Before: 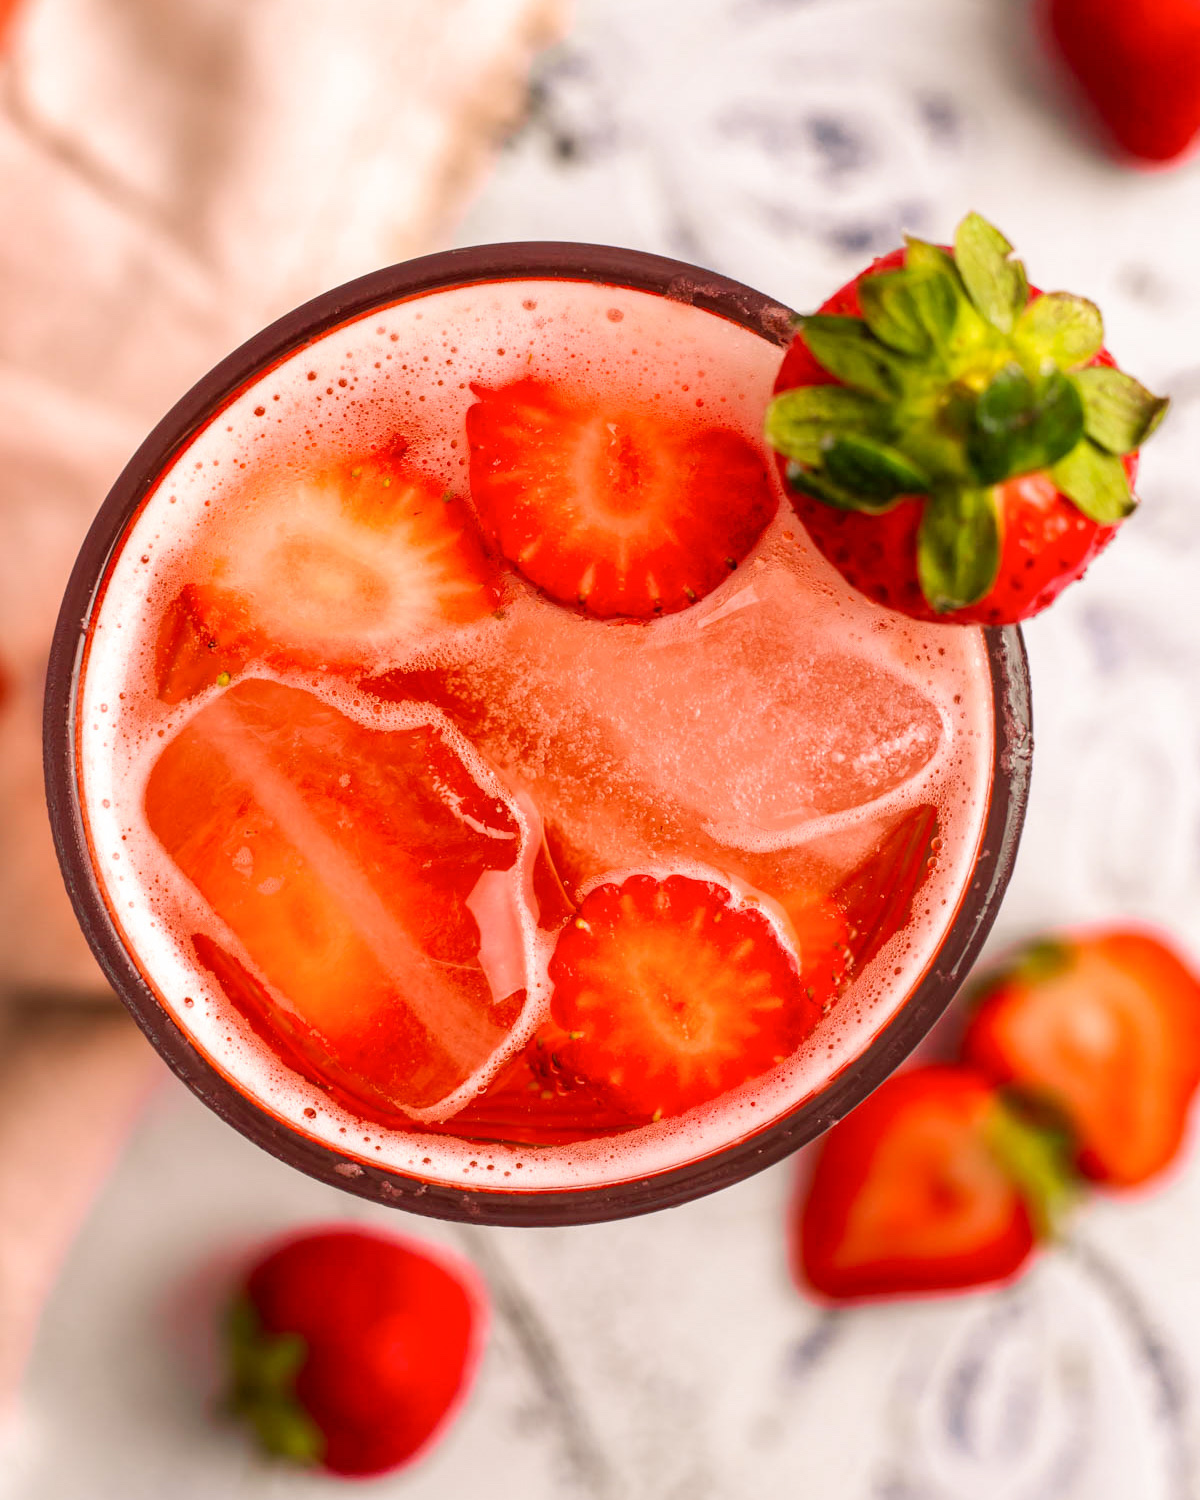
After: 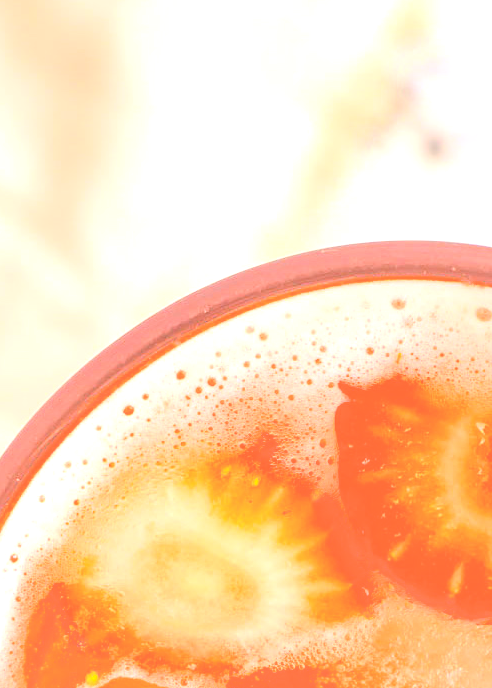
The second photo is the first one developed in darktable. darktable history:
contrast brightness saturation: brightness 0.998
exposure: exposure 1.144 EV, compensate highlight preservation false
crop and rotate: left 10.981%, top 0.076%, right 47.948%, bottom 54.016%
